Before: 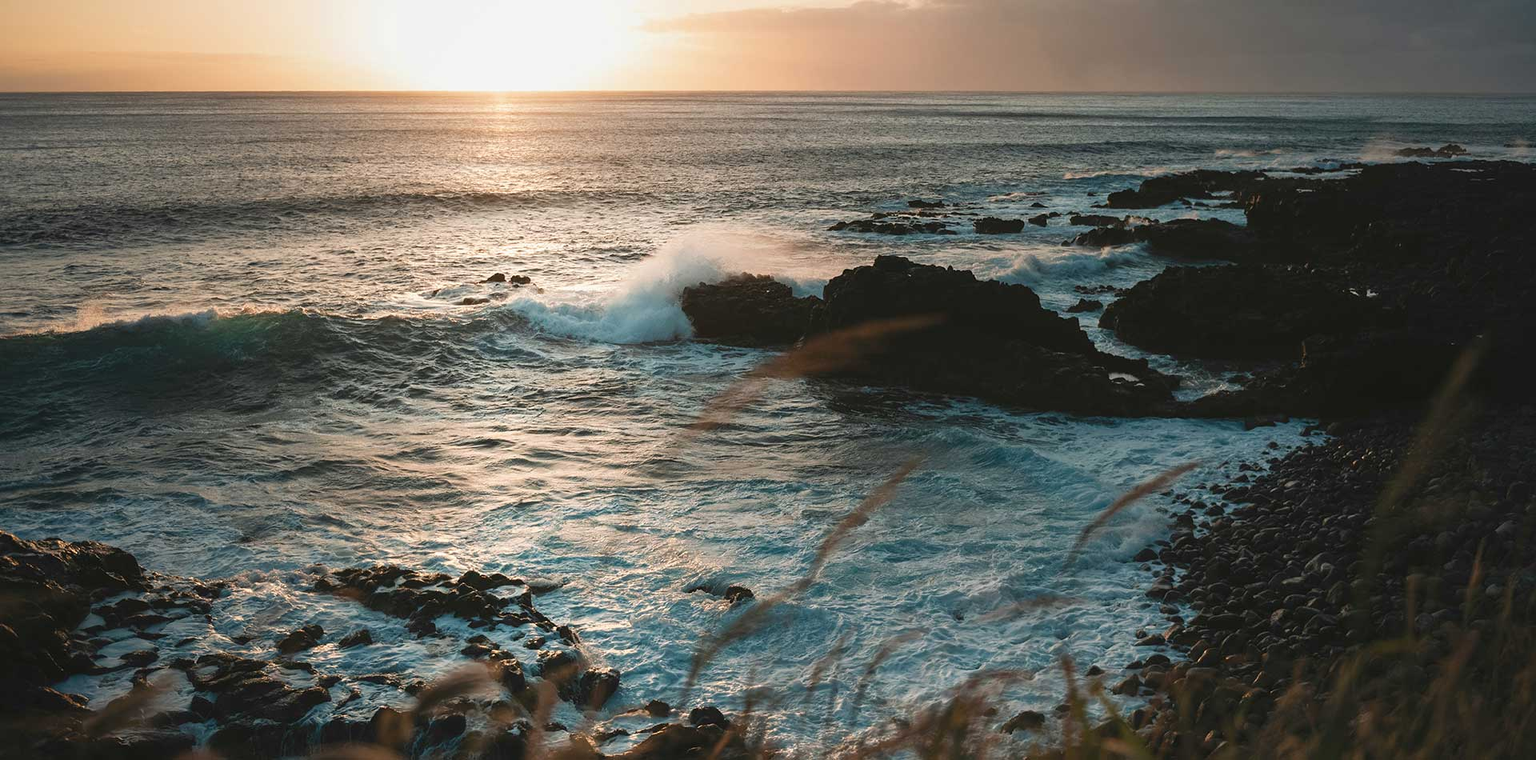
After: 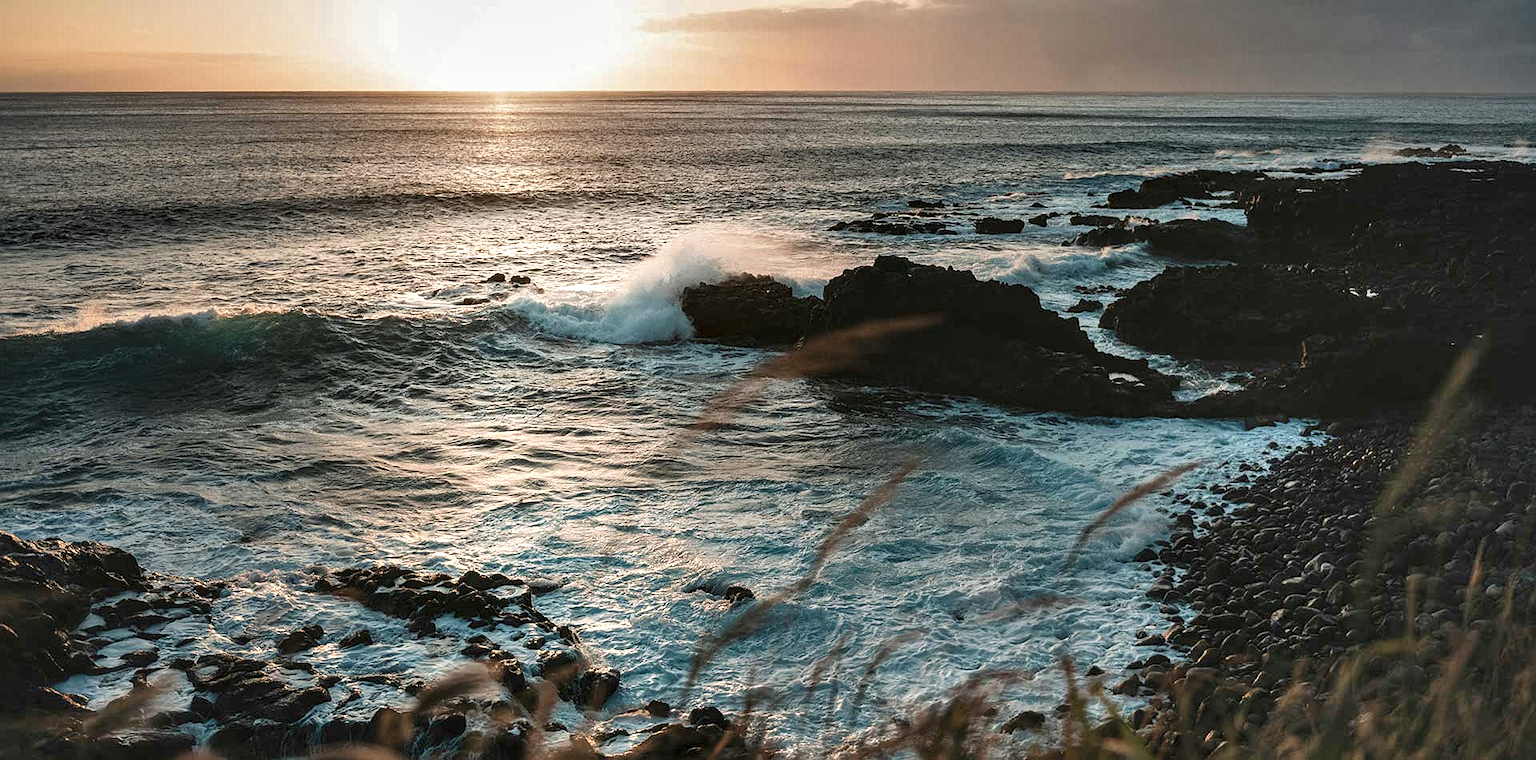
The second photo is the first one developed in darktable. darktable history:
sharpen: radius 1.272, amount 0.305, threshold 0
contrast brightness saturation: saturation -0.05
shadows and highlights: highlights color adjustment 0%, low approximation 0.01, soften with gaussian
local contrast: detail 135%, midtone range 0.75
